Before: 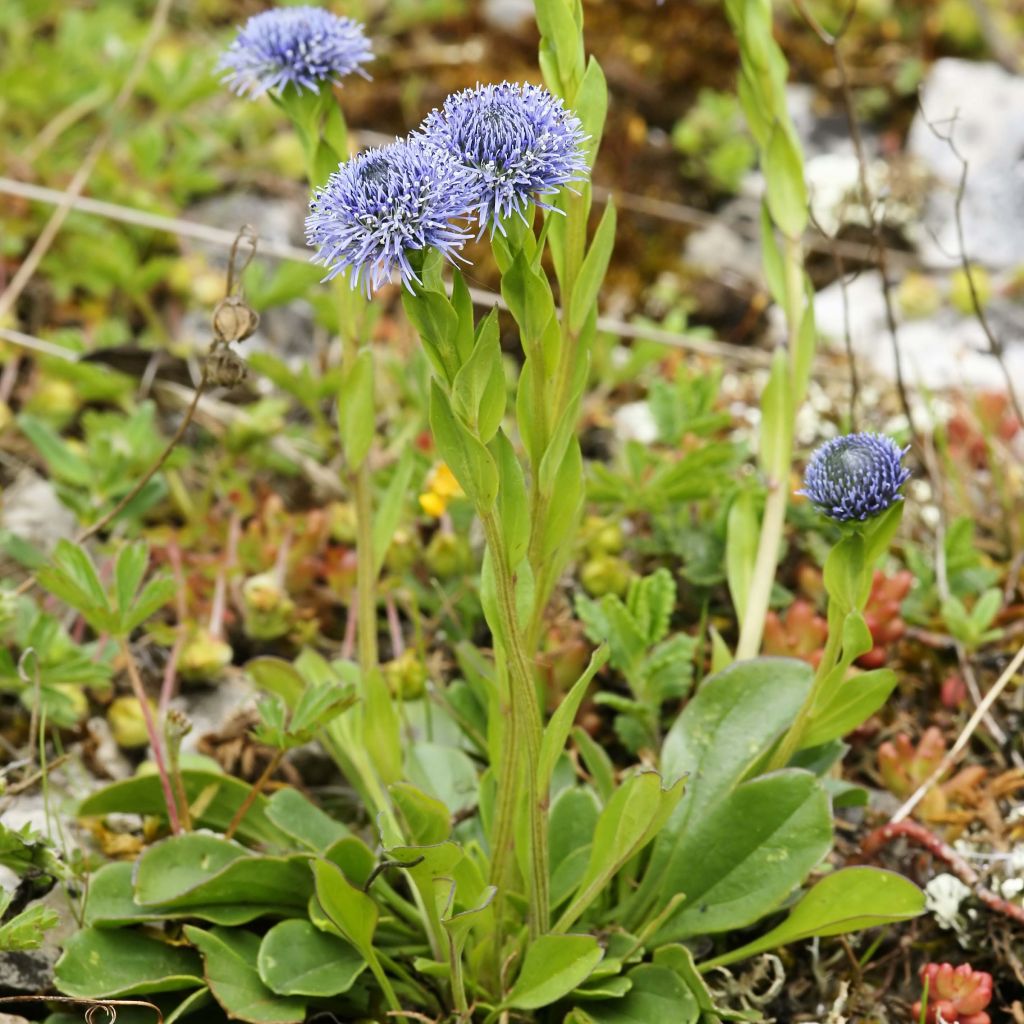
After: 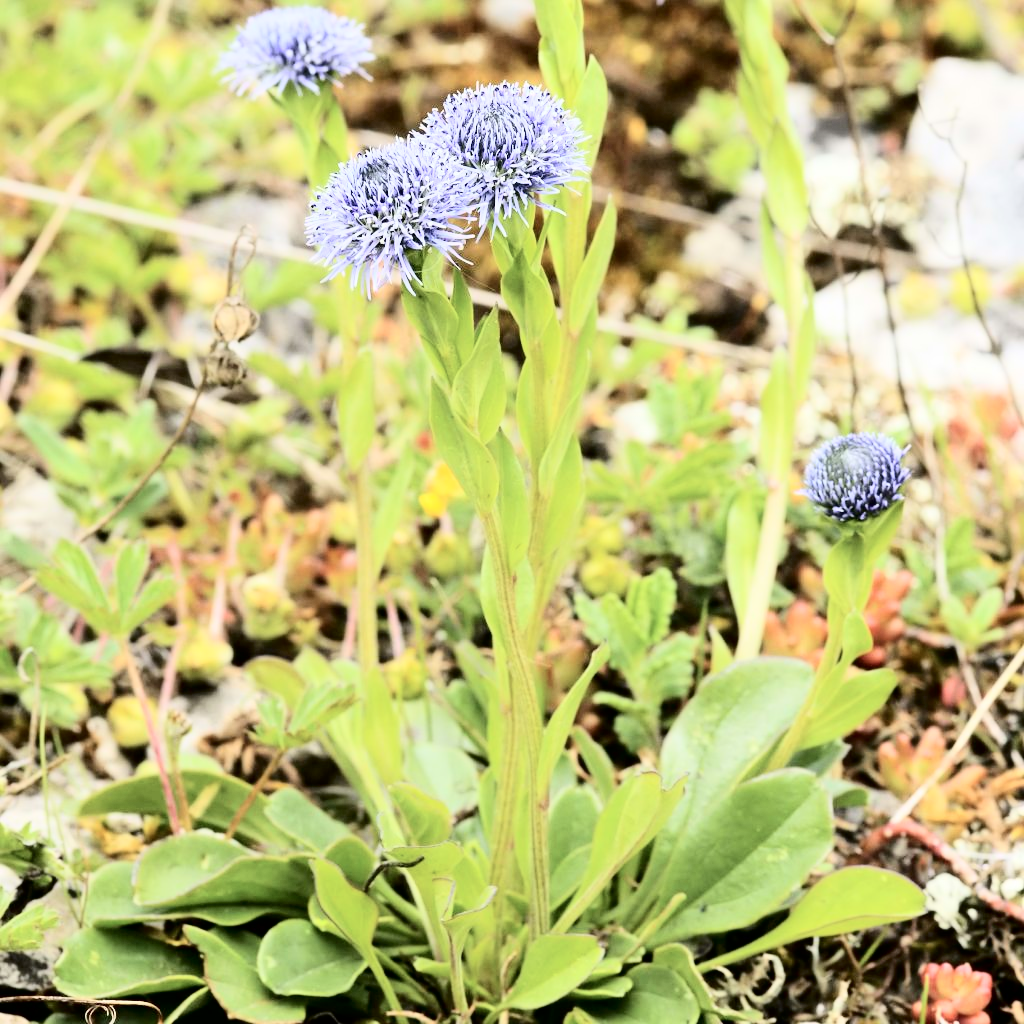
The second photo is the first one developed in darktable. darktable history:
tone curve: curves: ch0 [(0, 0) (0.004, 0) (0.133, 0.071) (0.325, 0.456) (0.832, 0.957) (1, 1)], color space Lab, independent channels, preserve colors none
